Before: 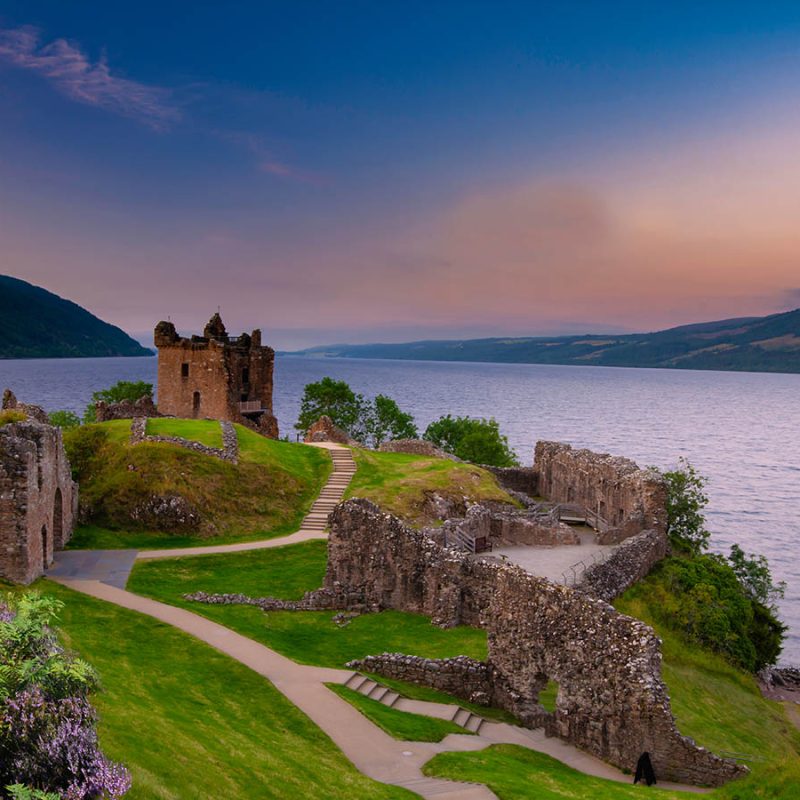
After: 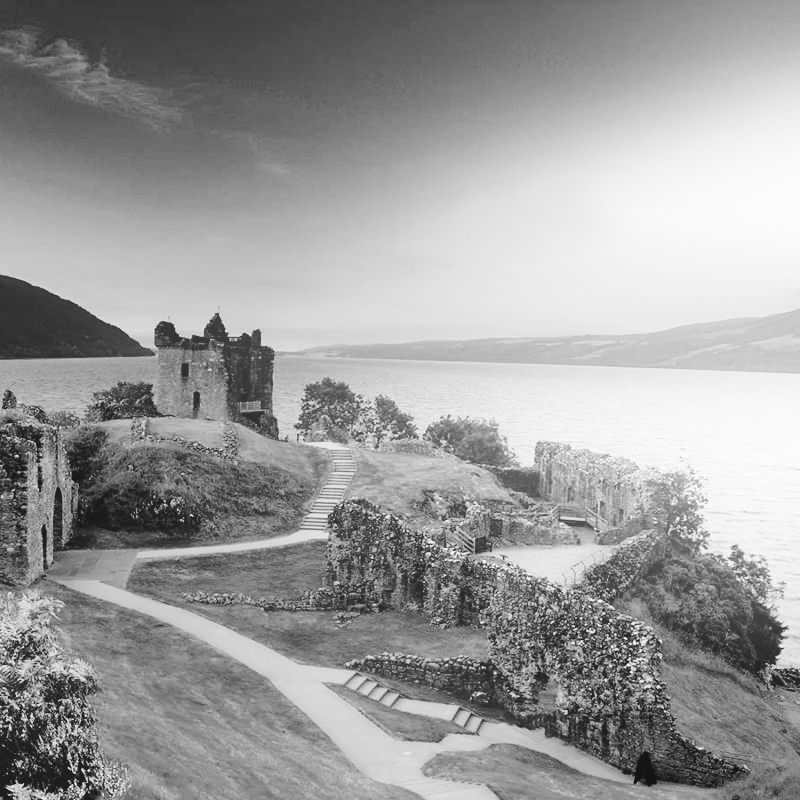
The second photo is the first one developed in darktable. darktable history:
bloom: on, module defaults
exposure: compensate highlight preservation false
monochrome: a -4.13, b 5.16, size 1
base curve: curves: ch0 [(0, 0) (0, 0) (0.002, 0.001) (0.008, 0.003) (0.019, 0.011) (0.037, 0.037) (0.064, 0.11) (0.102, 0.232) (0.152, 0.379) (0.216, 0.524) (0.296, 0.665) (0.394, 0.789) (0.512, 0.881) (0.651, 0.945) (0.813, 0.986) (1, 1)], preserve colors none
